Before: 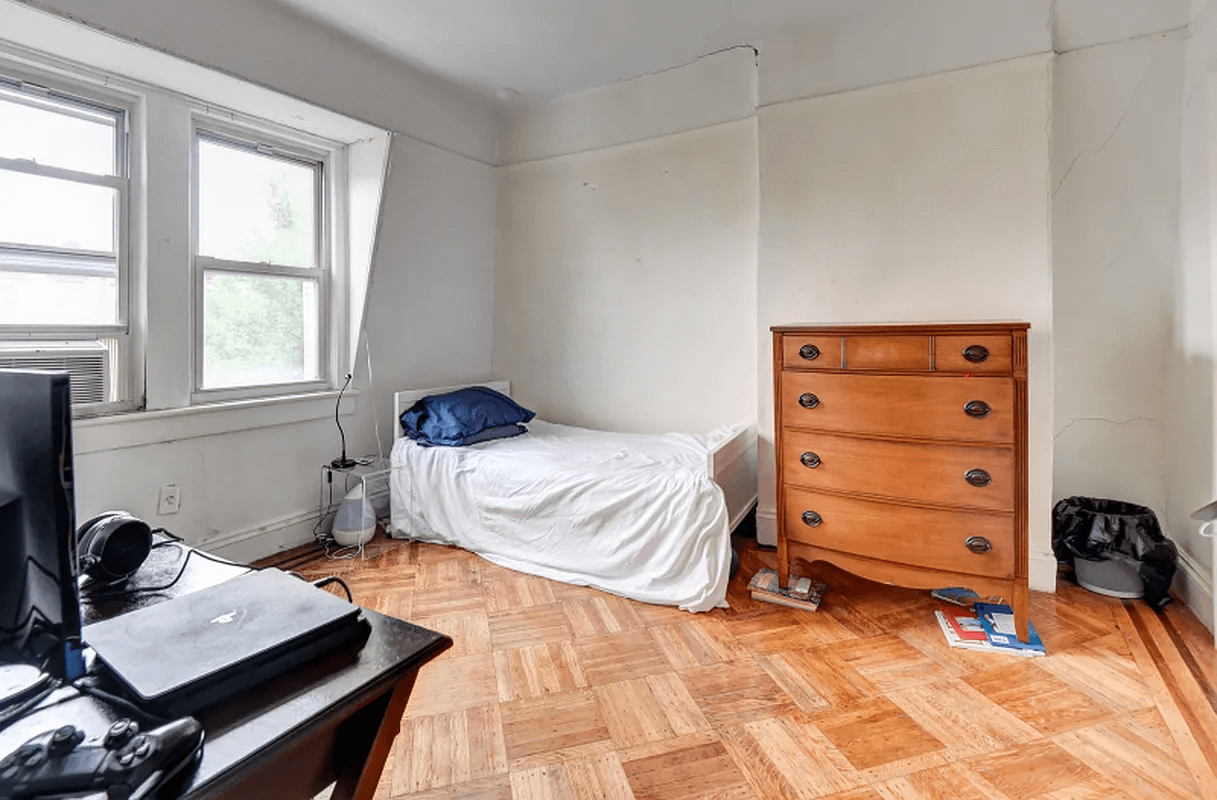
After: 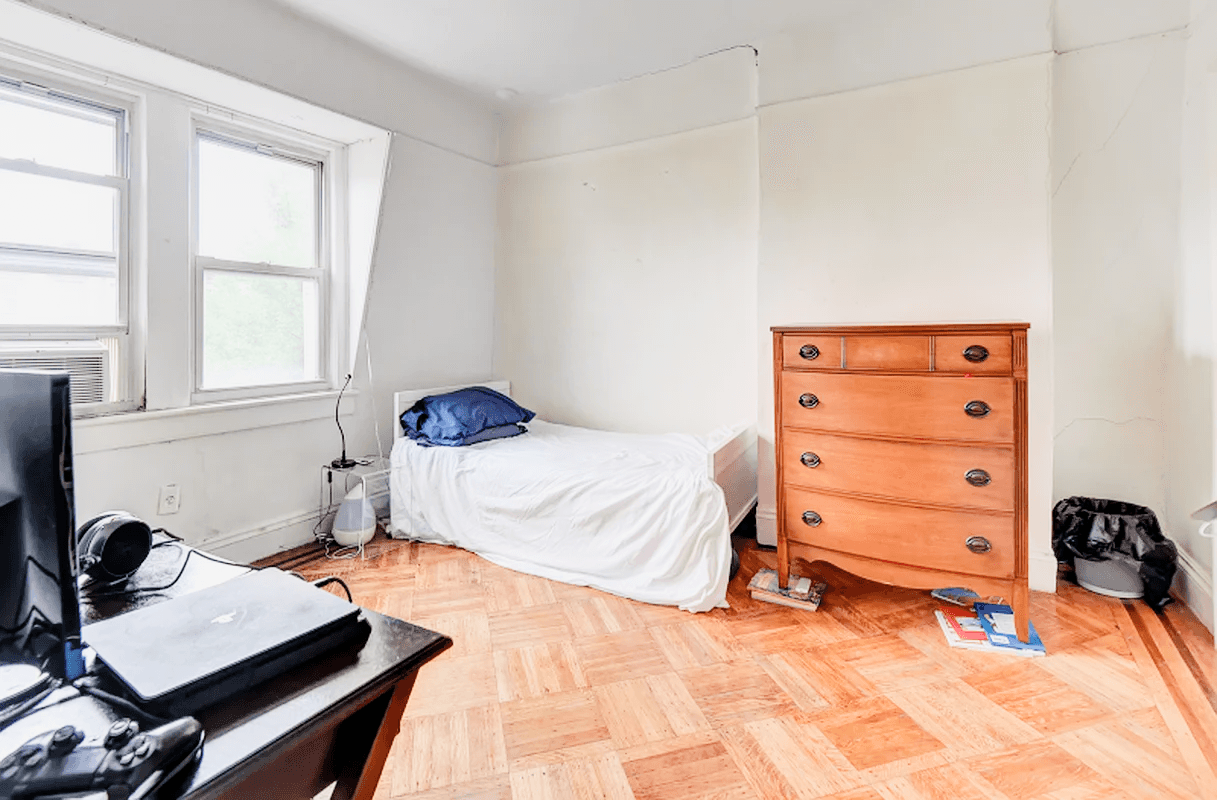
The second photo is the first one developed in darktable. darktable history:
filmic rgb: black relative exposure -7.65 EV, white relative exposure 4.56 EV, threshold 3.03 EV, hardness 3.61, enable highlight reconstruction true
exposure: black level correction 0, exposure 1.199 EV, compensate exposure bias true, compensate highlight preservation false
